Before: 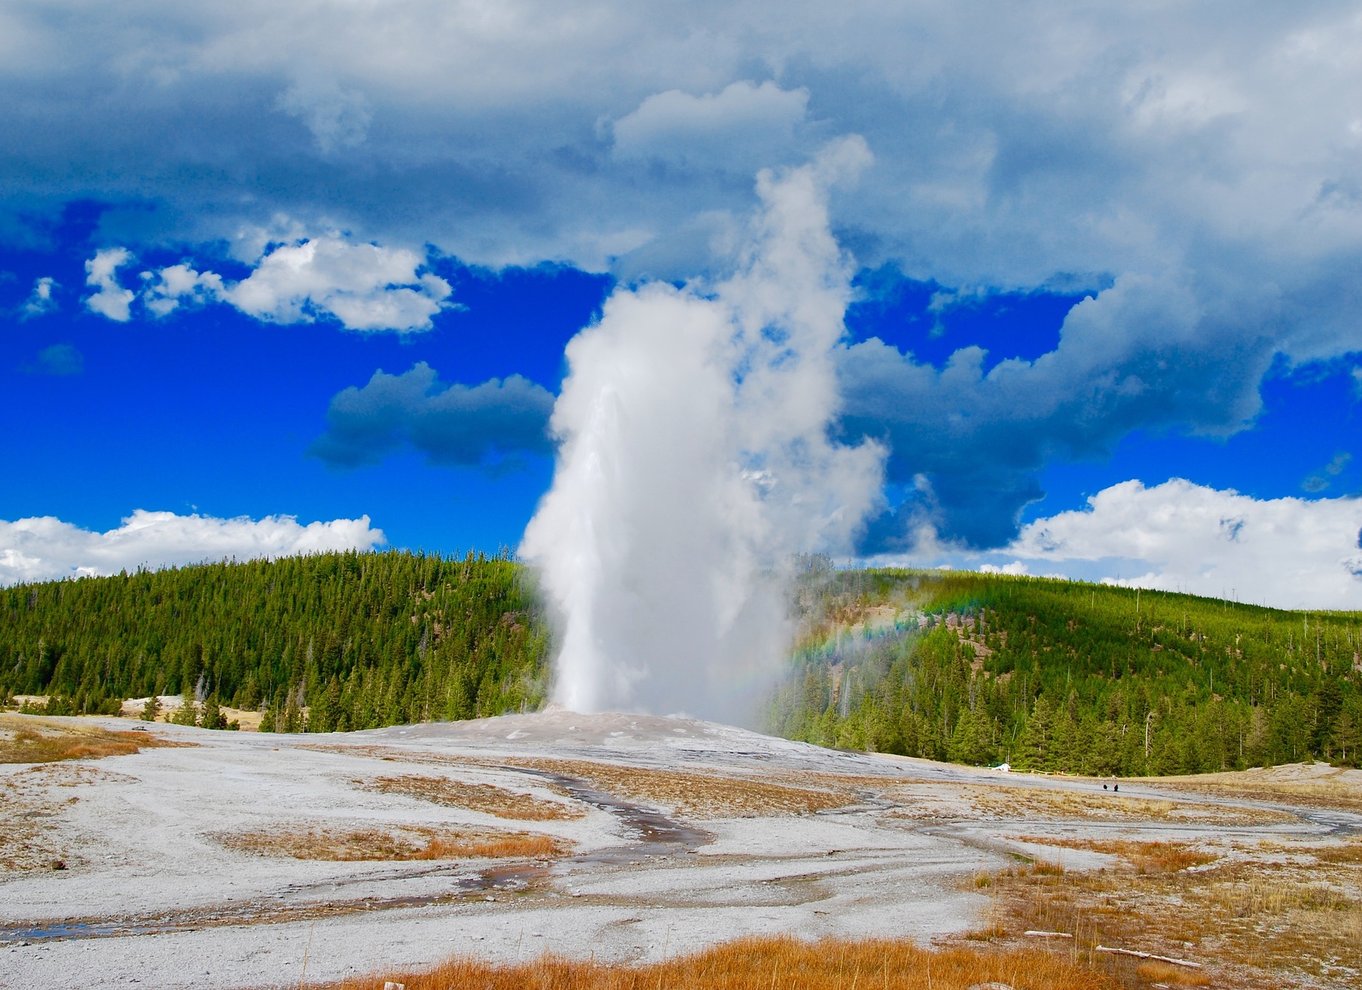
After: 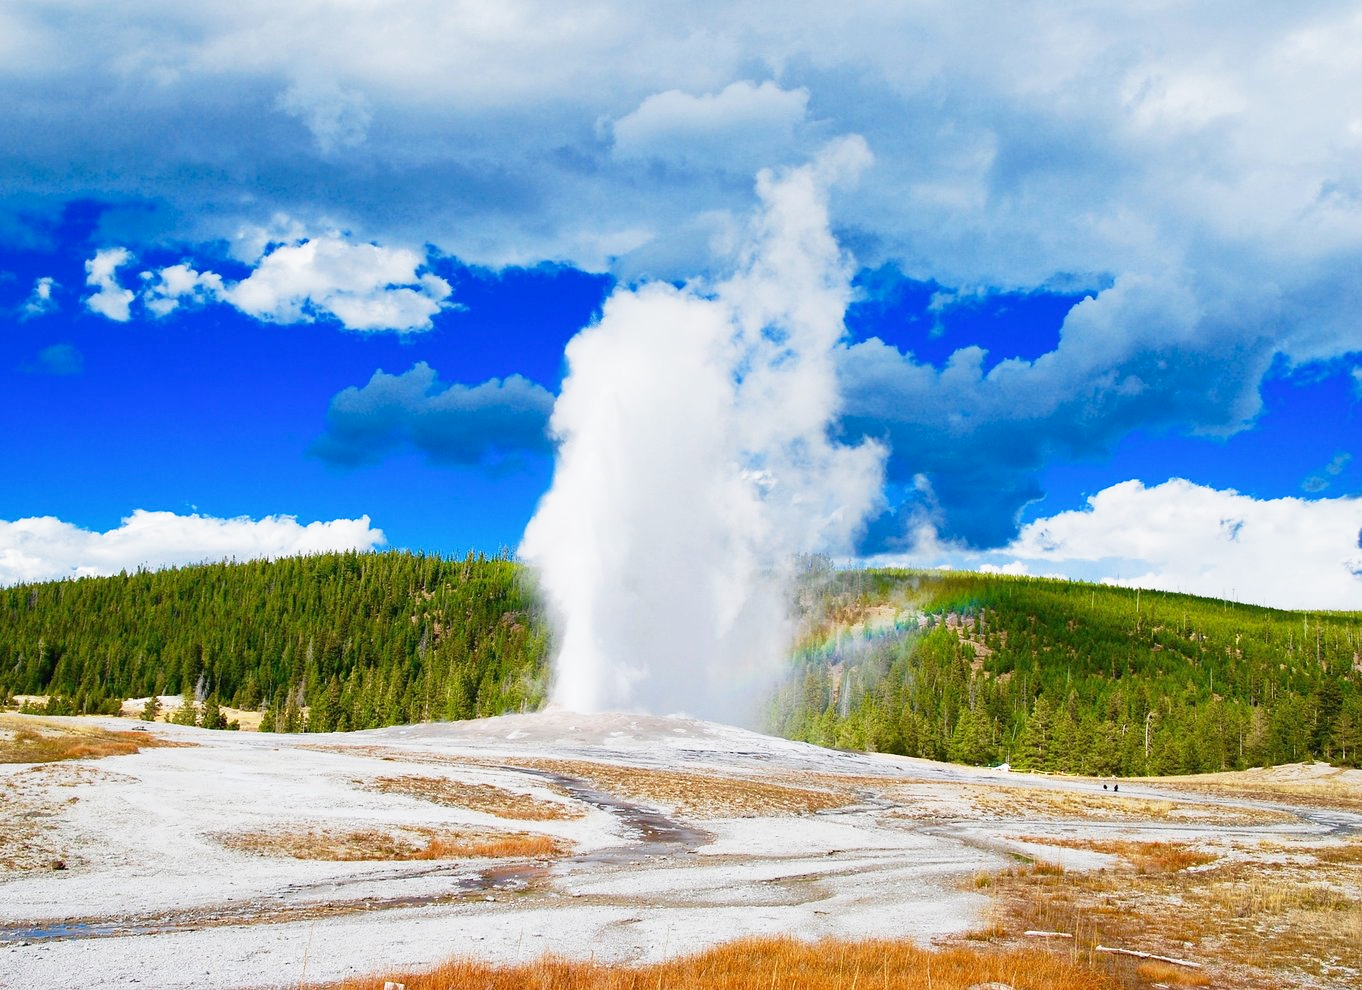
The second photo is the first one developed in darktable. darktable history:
base curve: curves: ch0 [(0, 0) (0.579, 0.807) (1, 1)], preserve colors none
